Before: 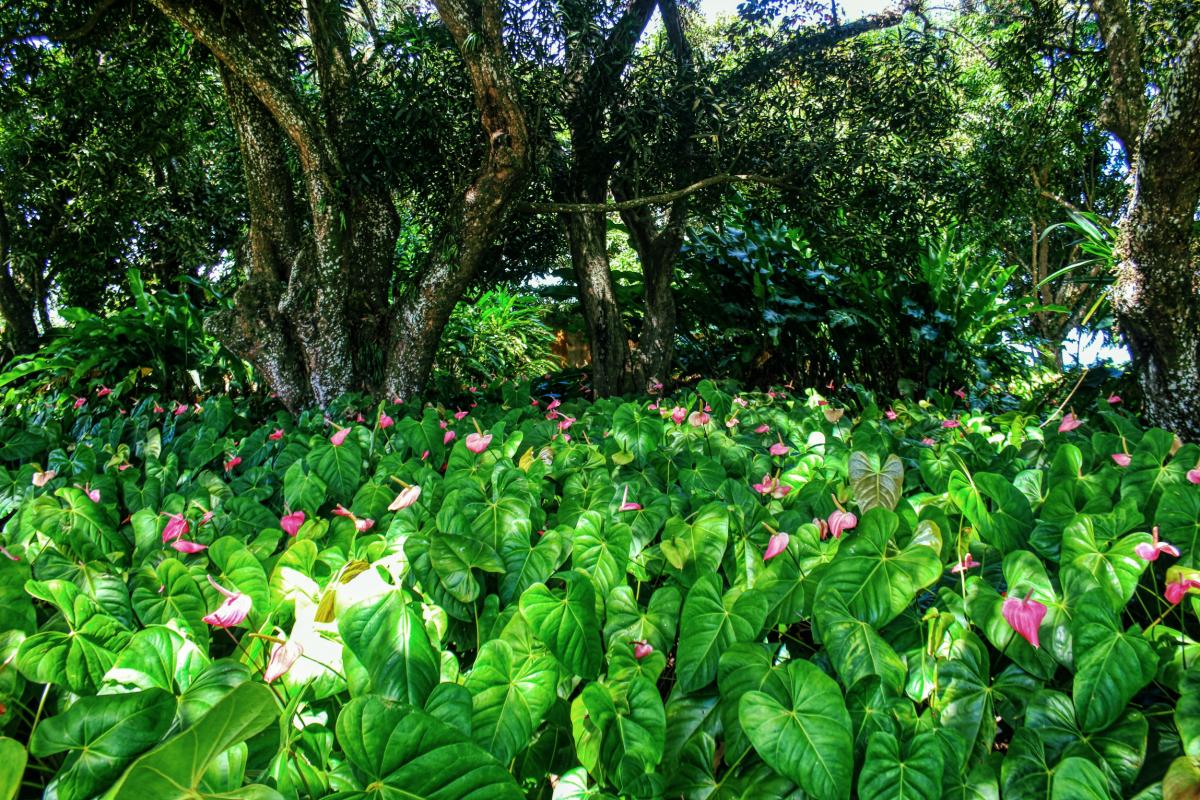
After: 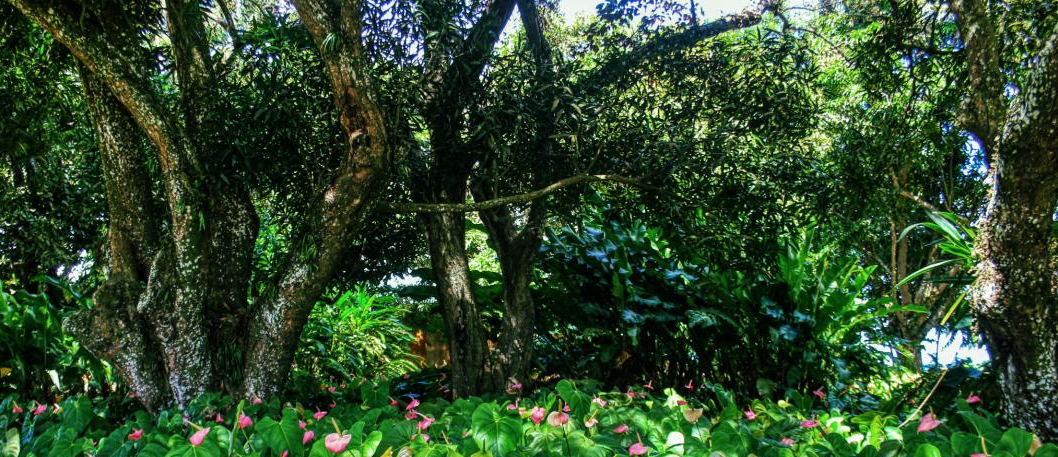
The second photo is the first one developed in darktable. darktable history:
white balance: emerald 1
crop and rotate: left 11.812%, bottom 42.776%
